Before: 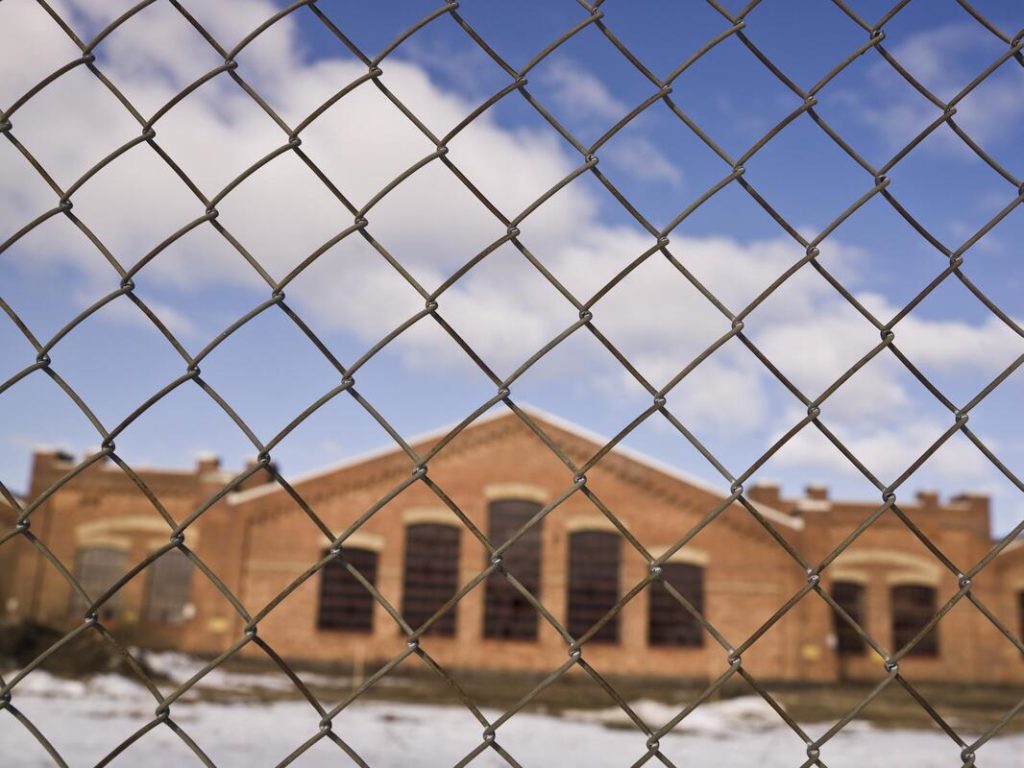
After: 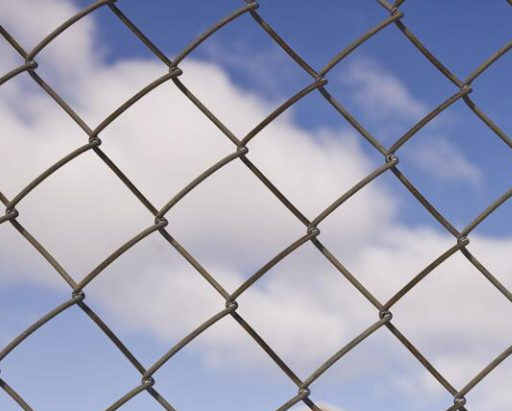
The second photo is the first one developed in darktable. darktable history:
contrast equalizer: y [[0.5, 0.5, 0.478, 0.5, 0.5, 0.5], [0.5 ×6], [0.5 ×6], [0 ×6], [0 ×6]]
crop: left 19.556%, right 30.401%, bottom 46.458%
